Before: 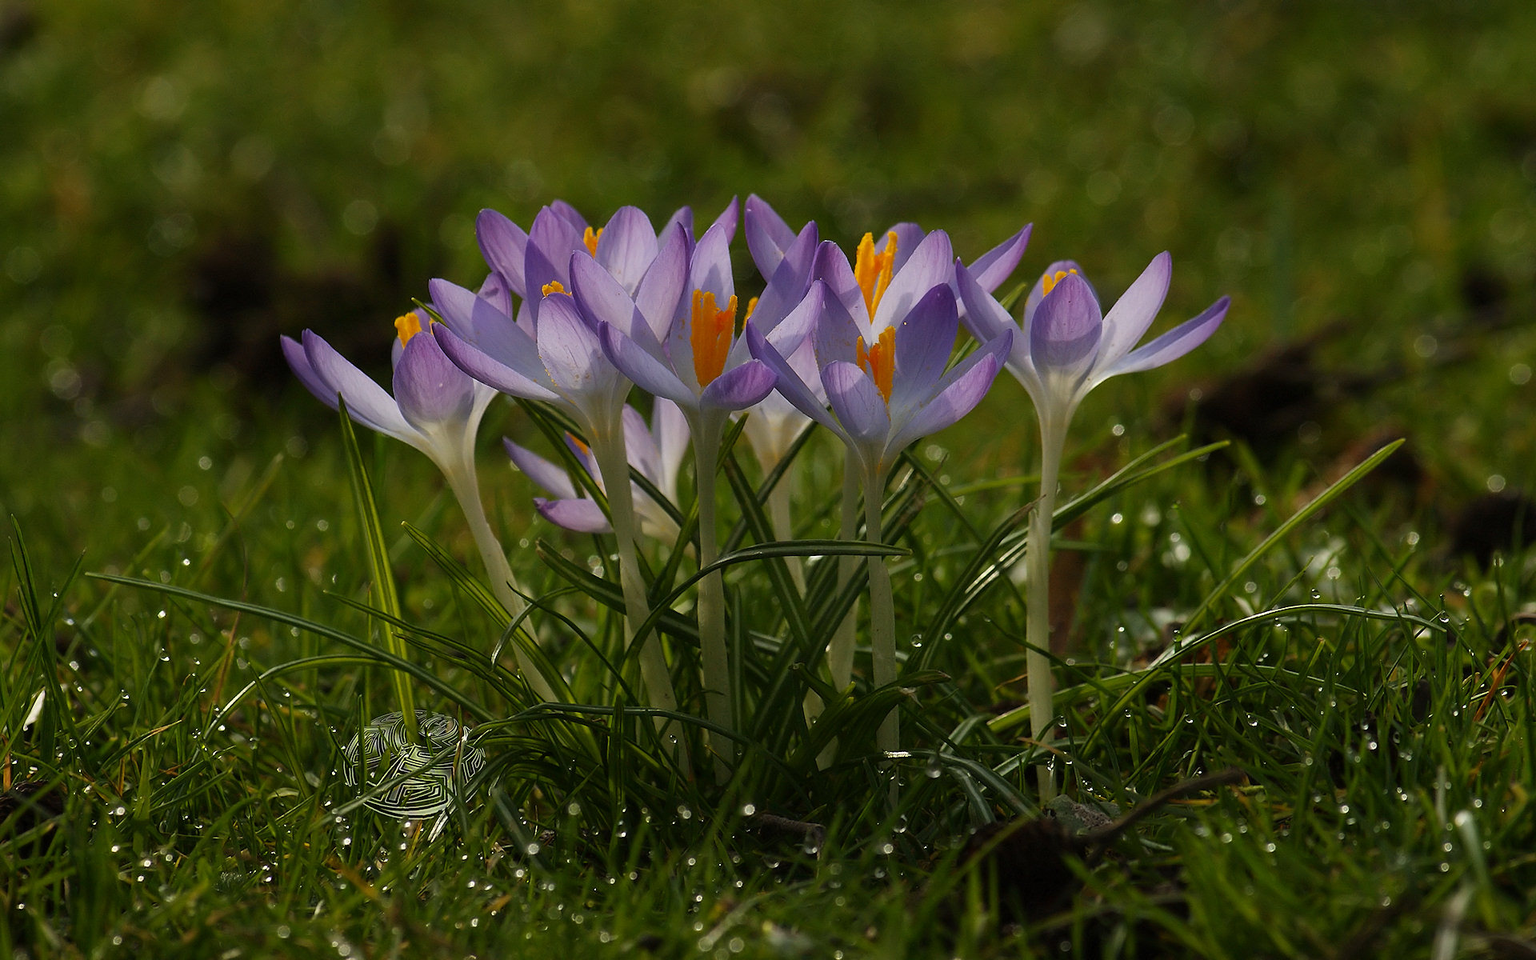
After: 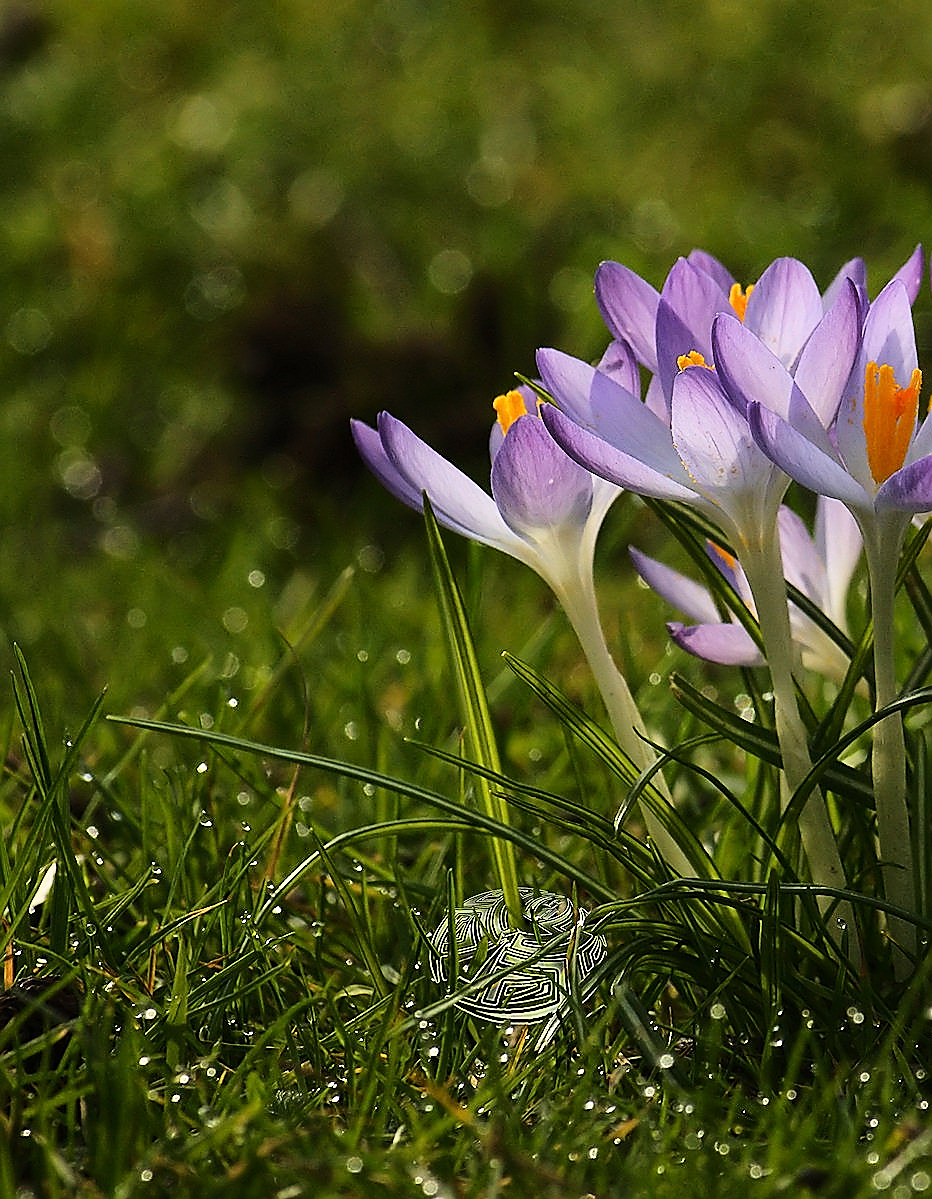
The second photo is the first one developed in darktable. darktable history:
tone equalizer: edges refinement/feathering 500, mask exposure compensation -1.57 EV, preserve details no
base curve: curves: ch0 [(0, 0) (0.028, 0.03) (0.121, 0.232) (0.46, 0.748) (0.859, 0.968) (1, 1)]
sharpen: radius 1.403, amount 1.251, threshold 0.688
crop and rotate: left 0.013%, top 0%, right 51.409%
